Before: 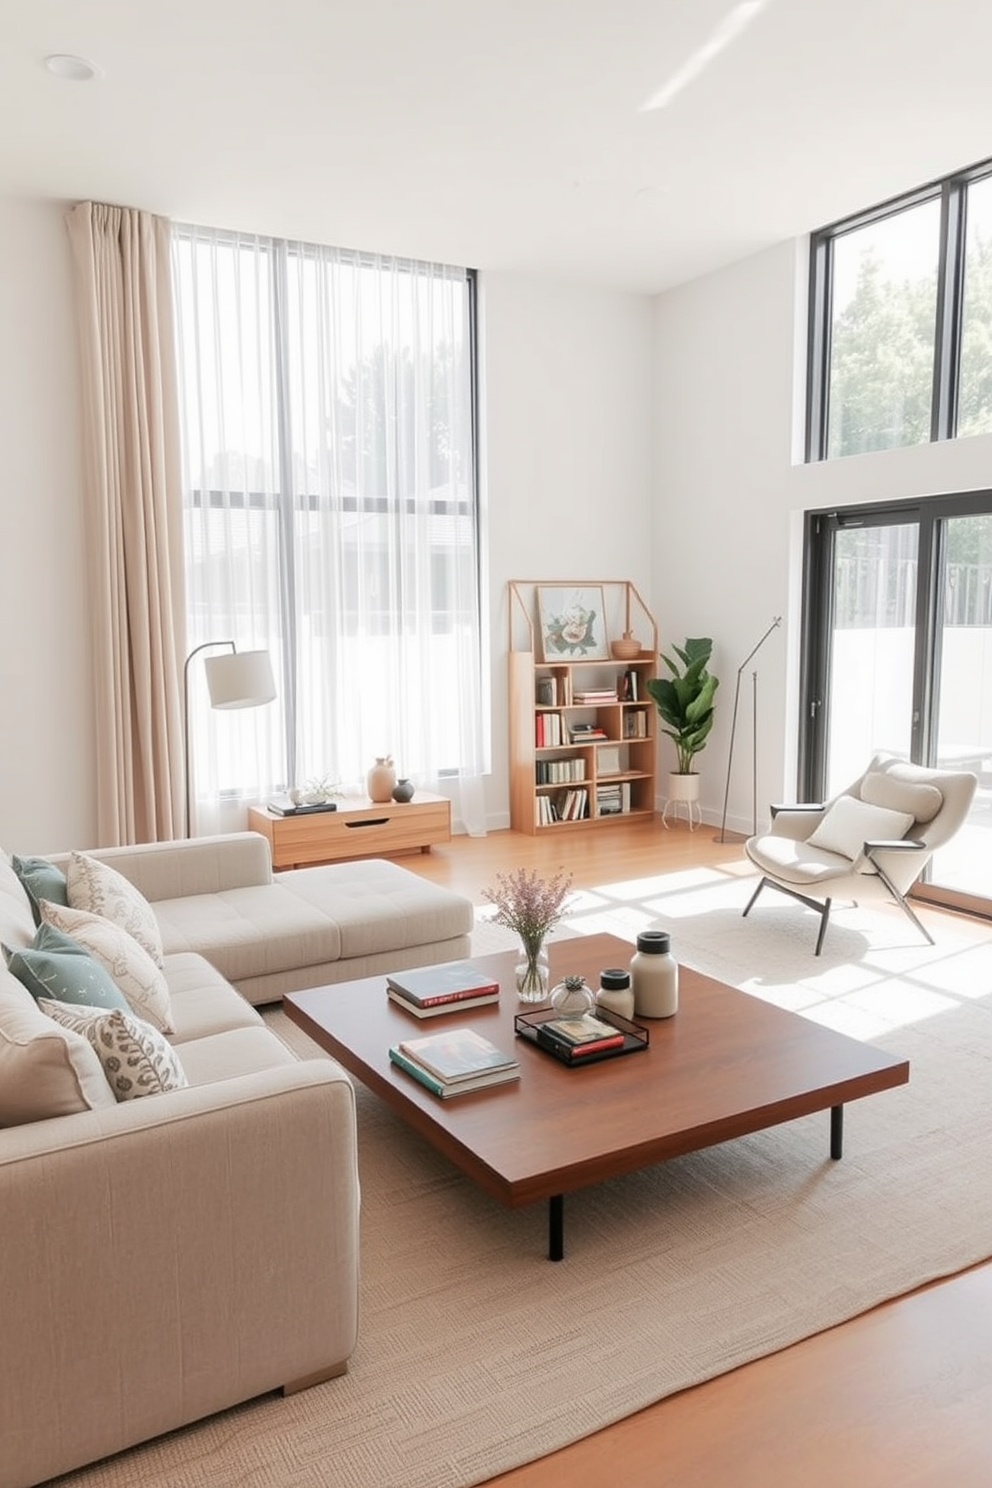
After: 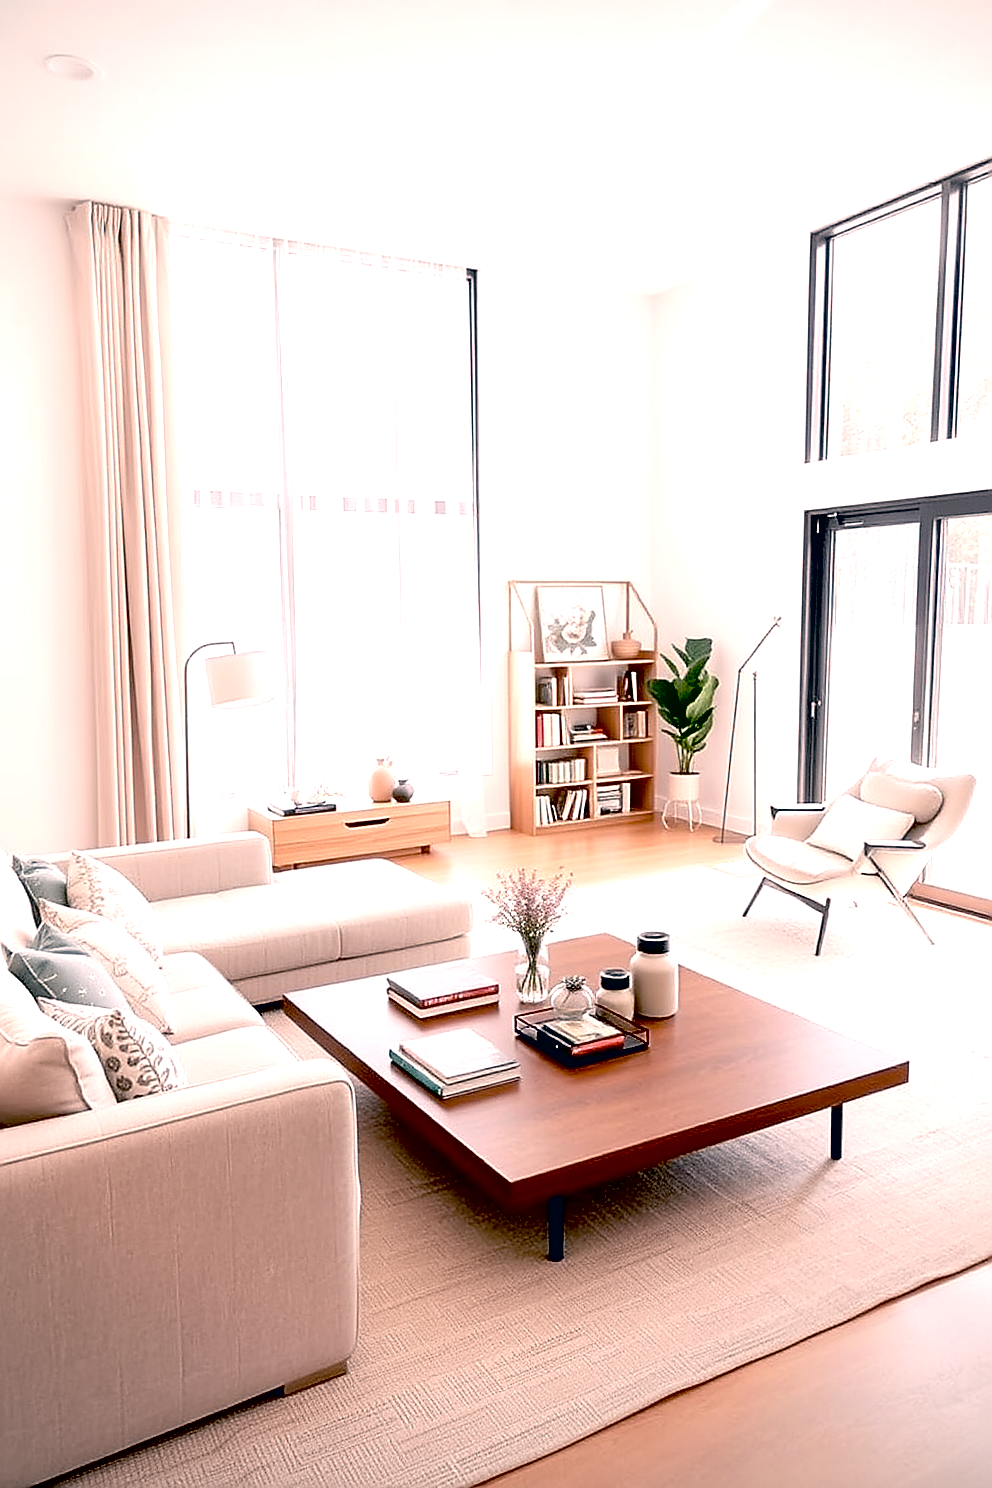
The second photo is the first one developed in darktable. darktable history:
vignetting: on, module defaults
exposure: black level correction 0.035, exposure 0.902 EV, compensate highlight preservation false
contrast brightness saturation: saturation -0.103
sharpen: radius 1.359, amount 1.247, threshold 0.842
color correction: highlights a* 14.12, highlights b* 5.73, shadows a* -5.42, shadows b* -15.83, saturation 0.845
